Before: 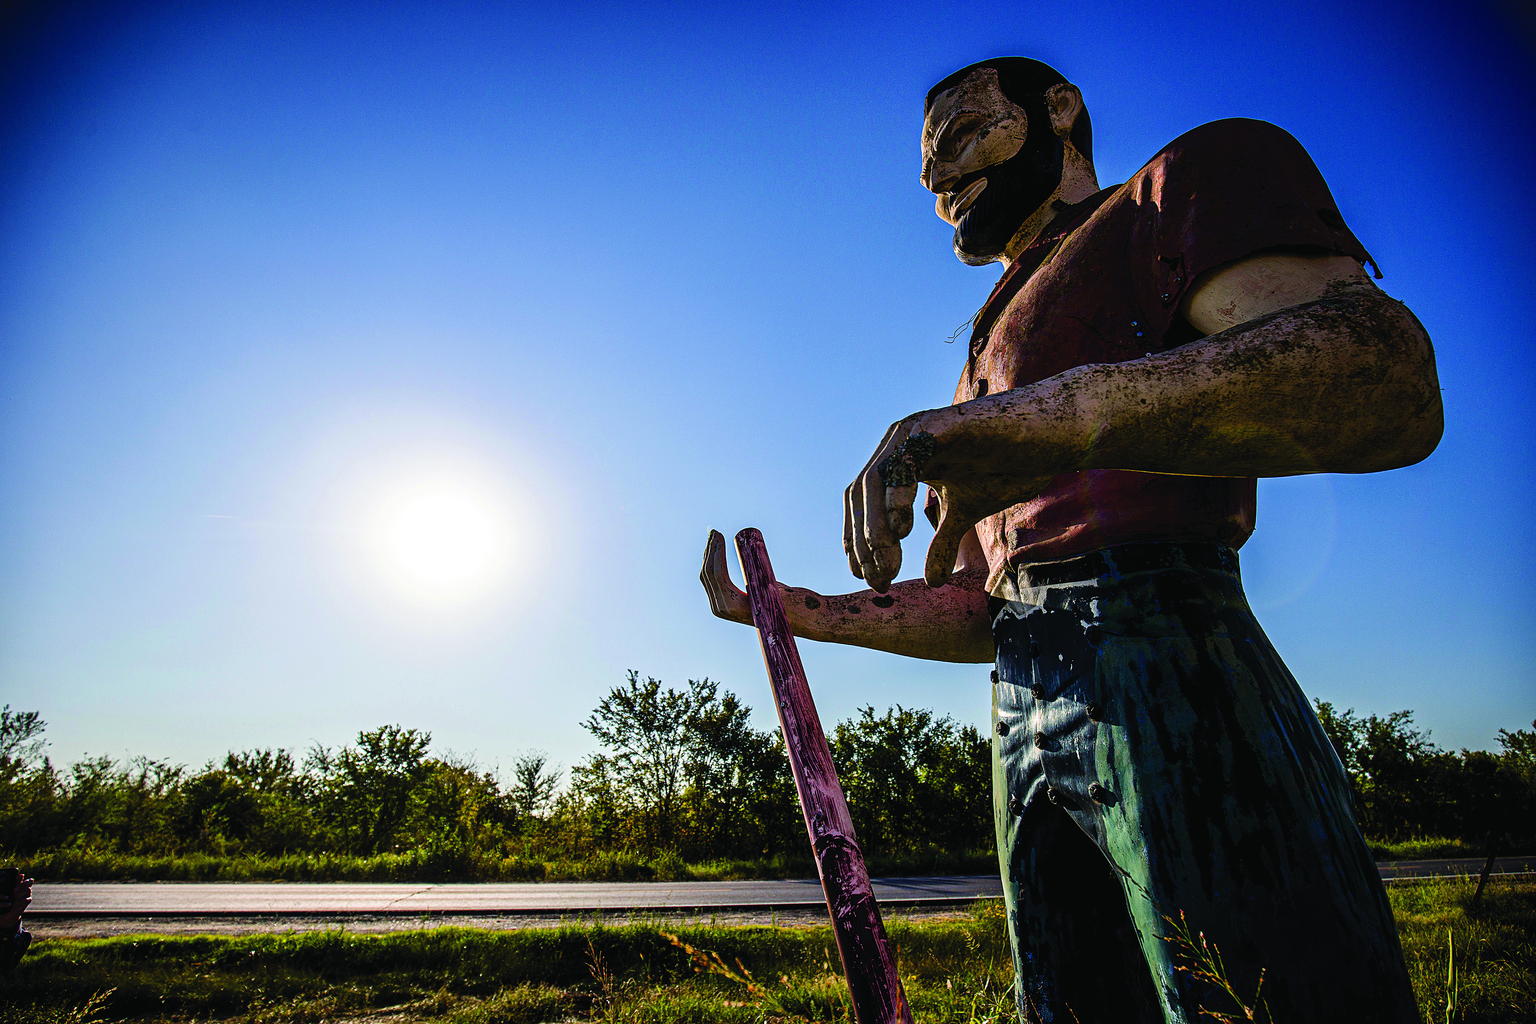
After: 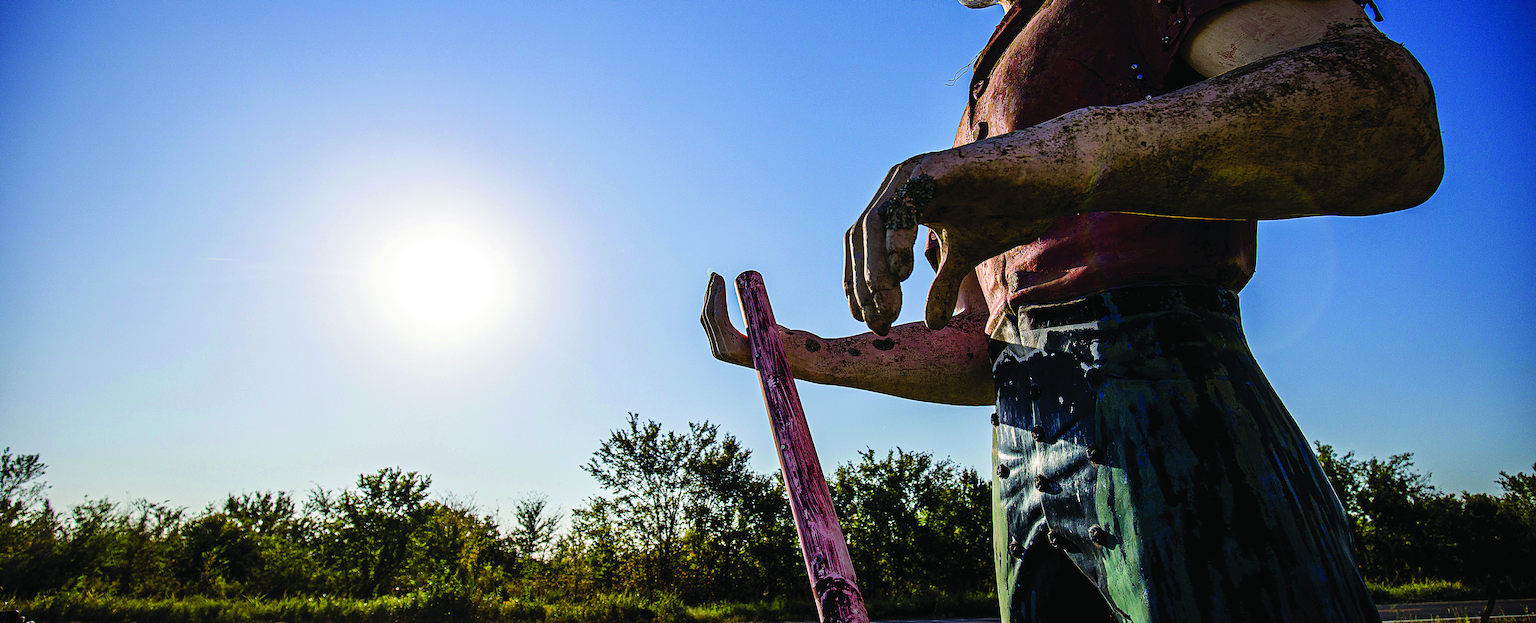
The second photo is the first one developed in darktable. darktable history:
crop and rotate: top 25.182%, bottom 13.957%
